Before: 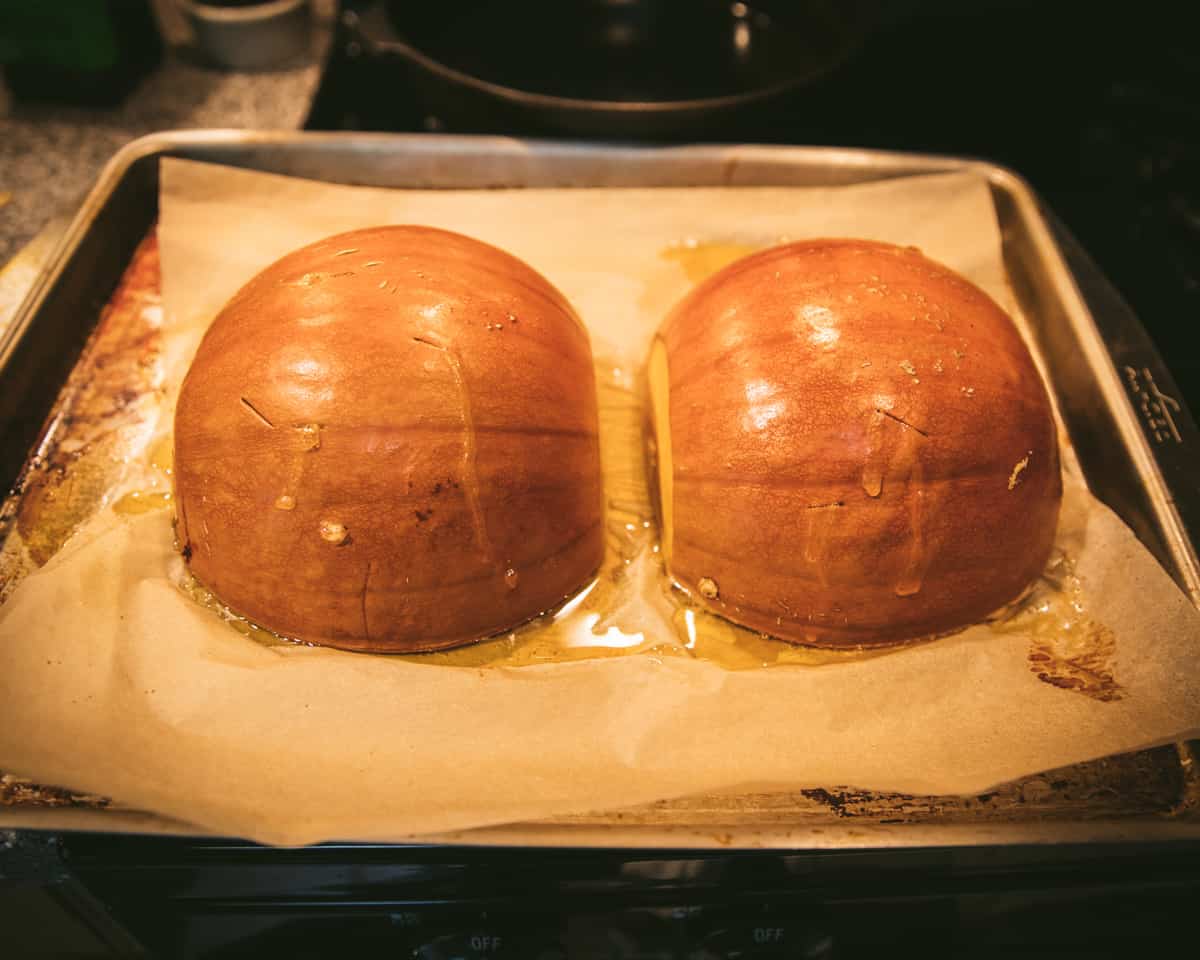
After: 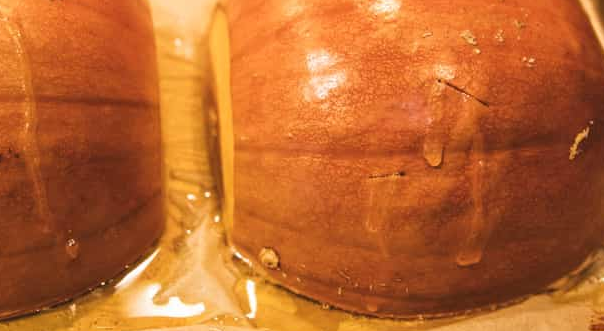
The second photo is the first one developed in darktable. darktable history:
crop: left 36.622%, top 34.418%, right 13.014%, bottom 31.04%
